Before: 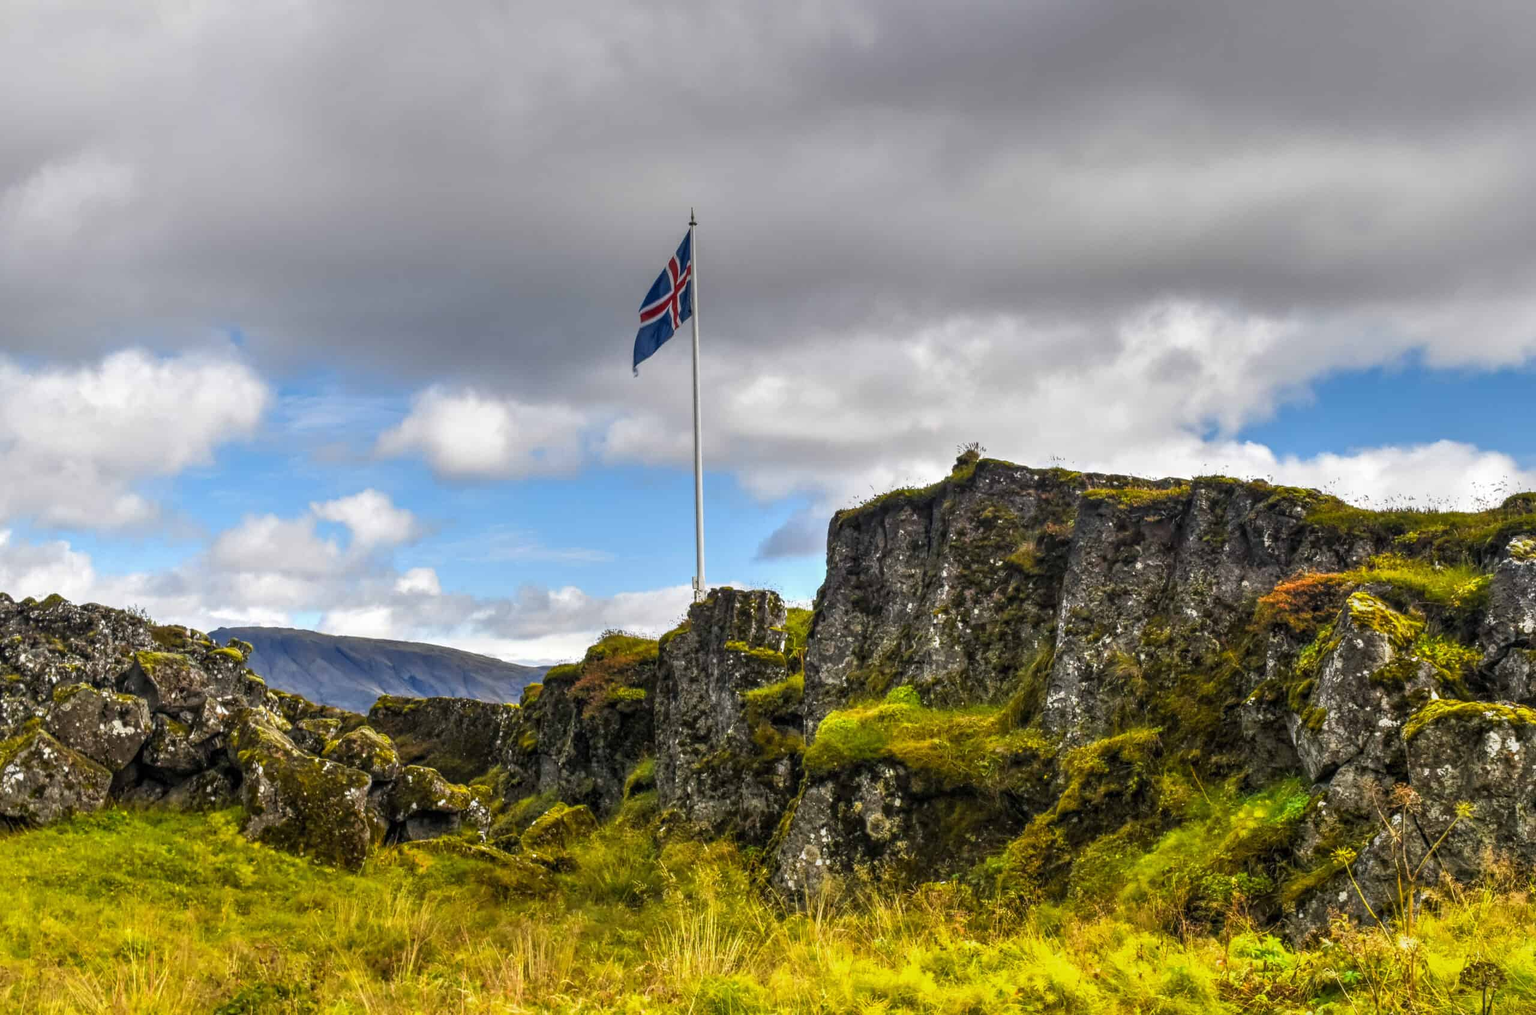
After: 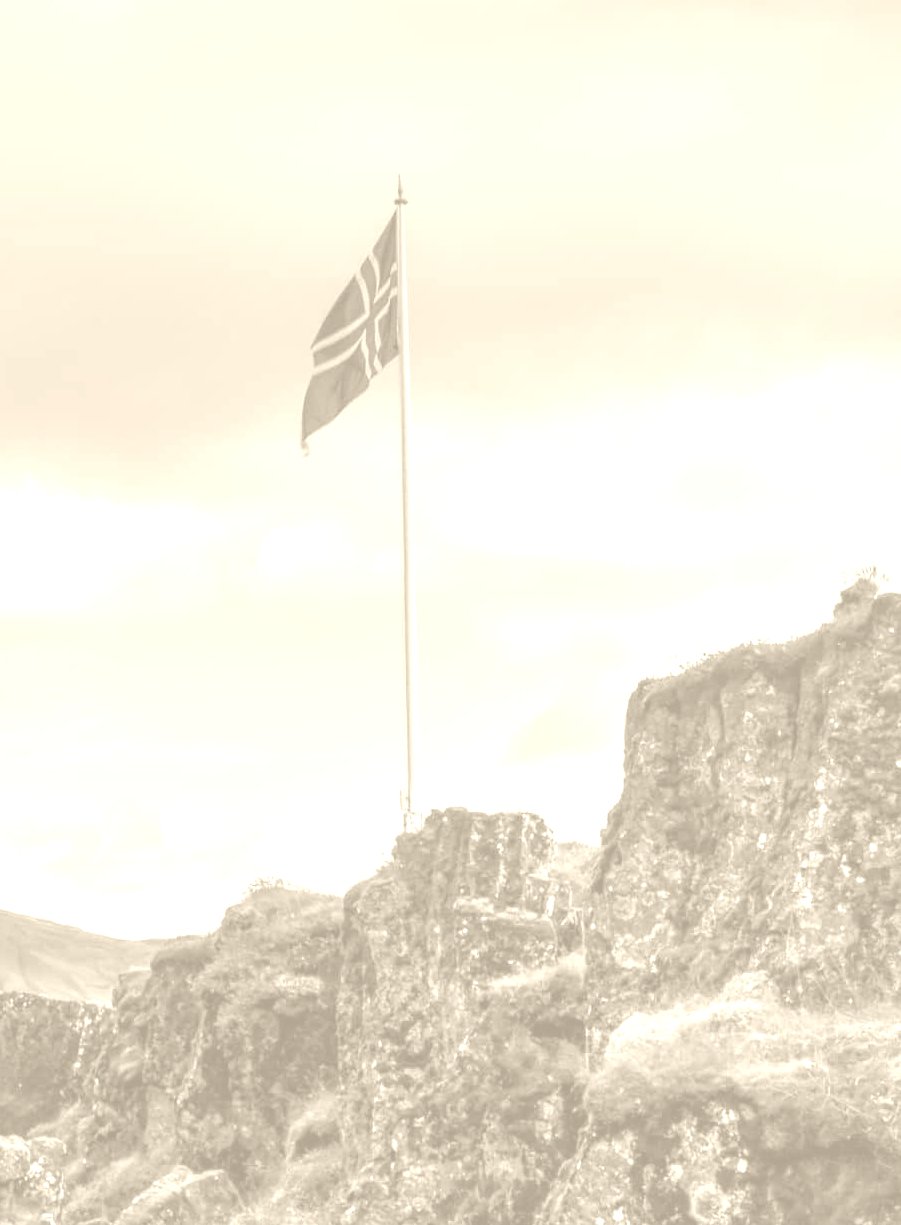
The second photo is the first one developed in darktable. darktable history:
colorize: hue 36°, saturation 71%, lightness 80.79%
crop and rotate: left 29.476%, top 10.214%, right 35.32%, bottom 17.333%
